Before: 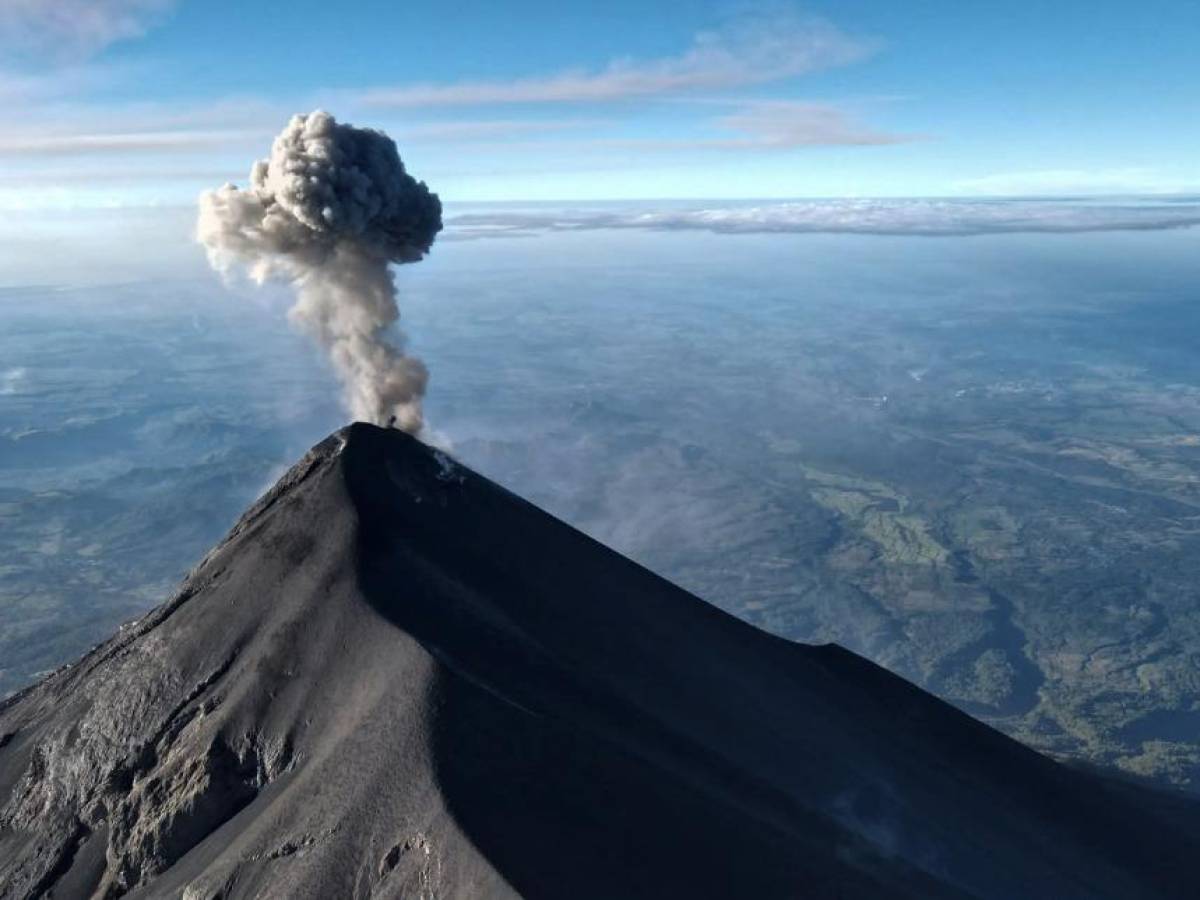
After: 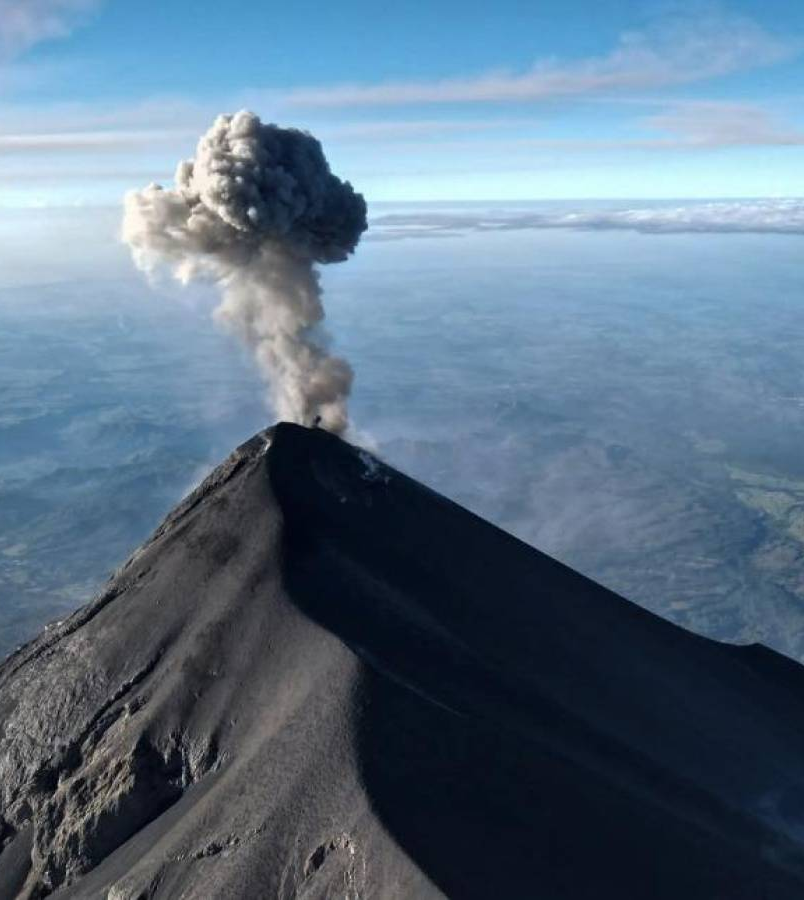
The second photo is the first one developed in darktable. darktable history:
crop and rotate: left 6.33%, right 26.622%
